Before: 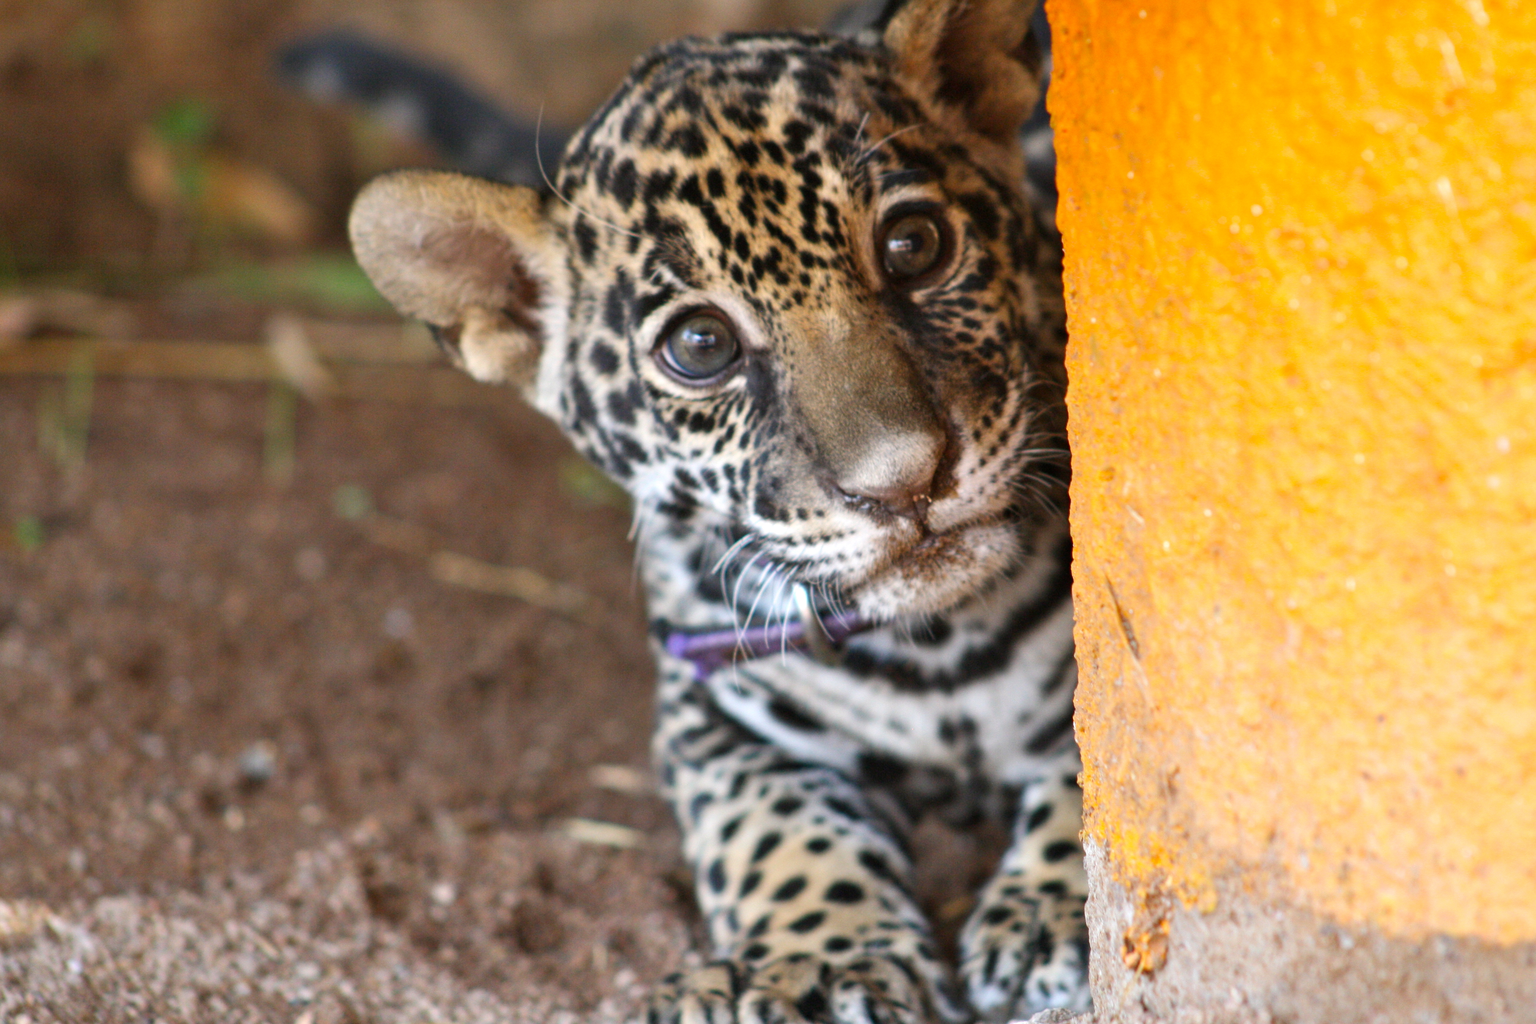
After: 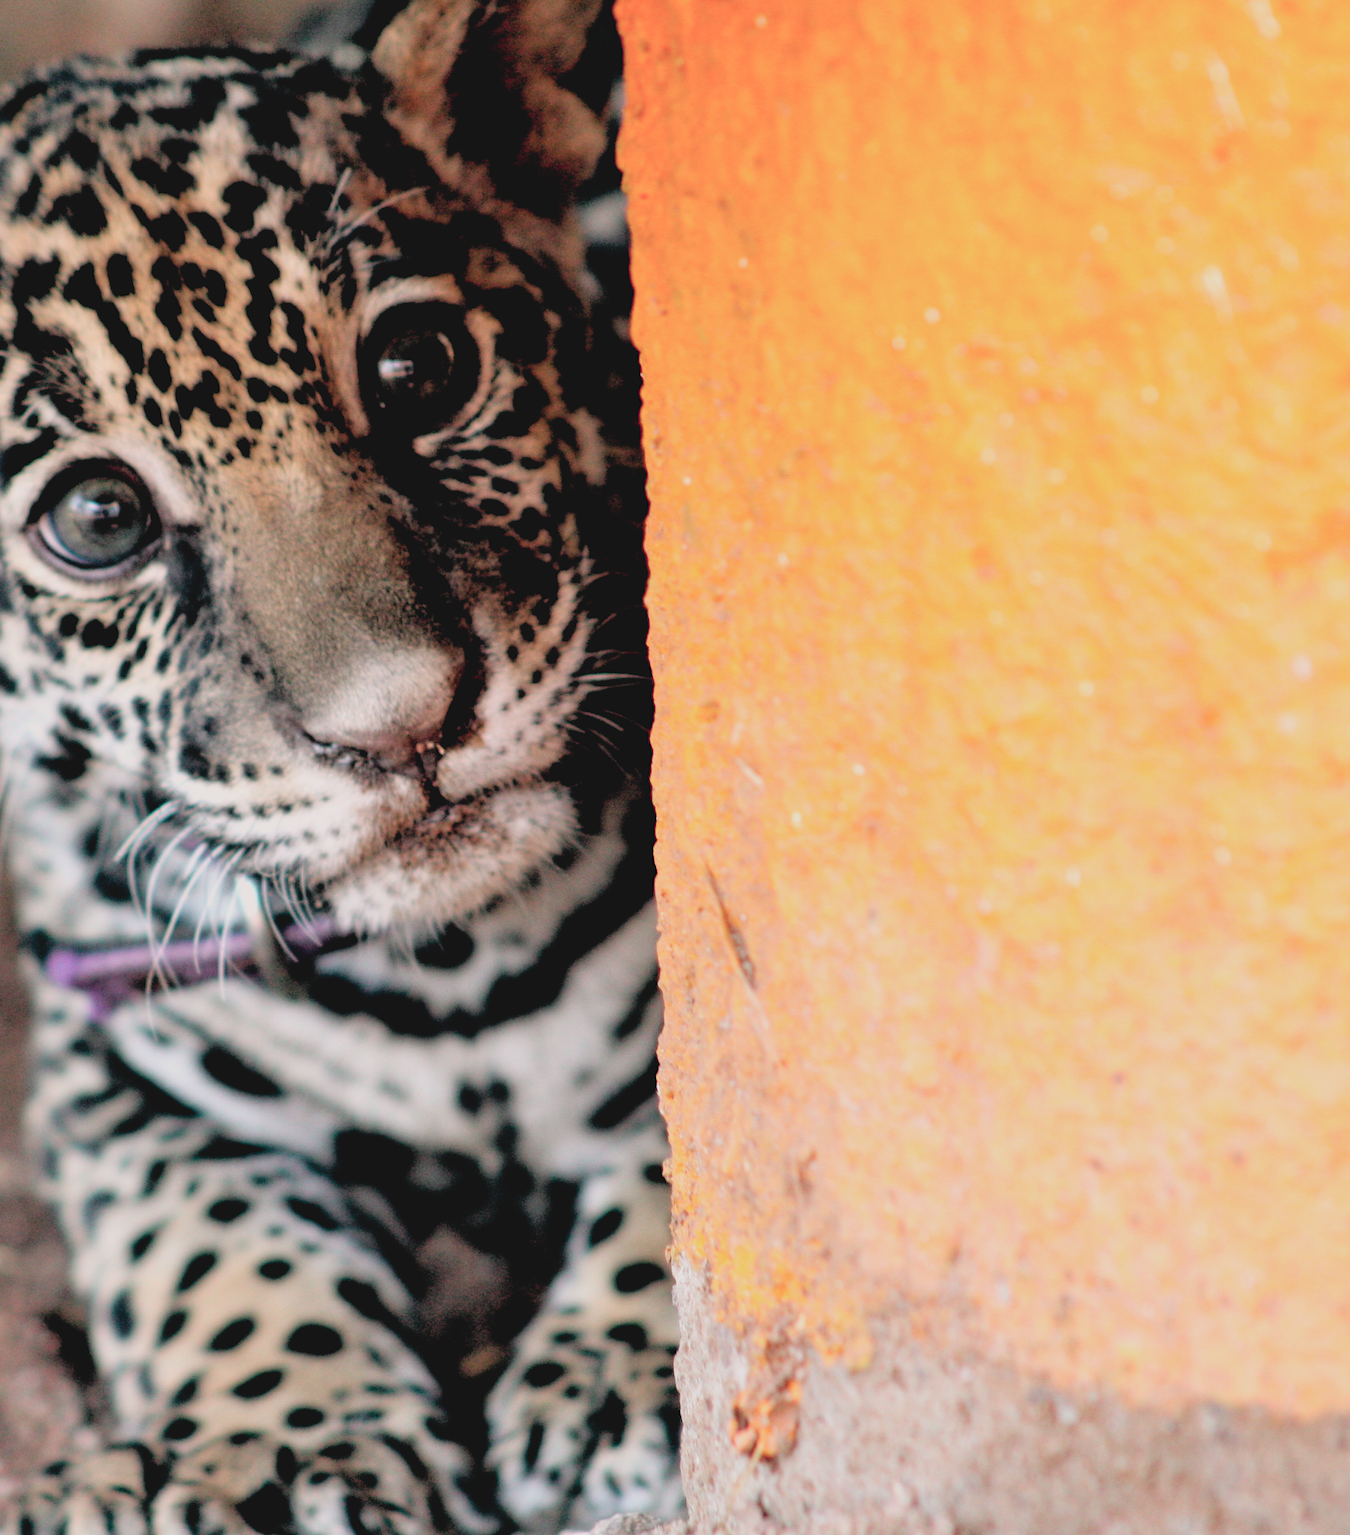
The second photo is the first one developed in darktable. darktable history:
color balance: lift [0.975, 0.993, 1, 1.015], gamma [1.1, 1, 1, 0.945], gain [1, 1.04, 1, 0.95]
contrast brightness saturation: contrast -0.1, brightness 0.05, saturation 0.08
color contrast: blue-yellow contrast 0.62
crop: left 41.402%
filmic rgb: black relative exposure -3.92 EV, white relative exposure 3.14 EV, hardness 2.87
